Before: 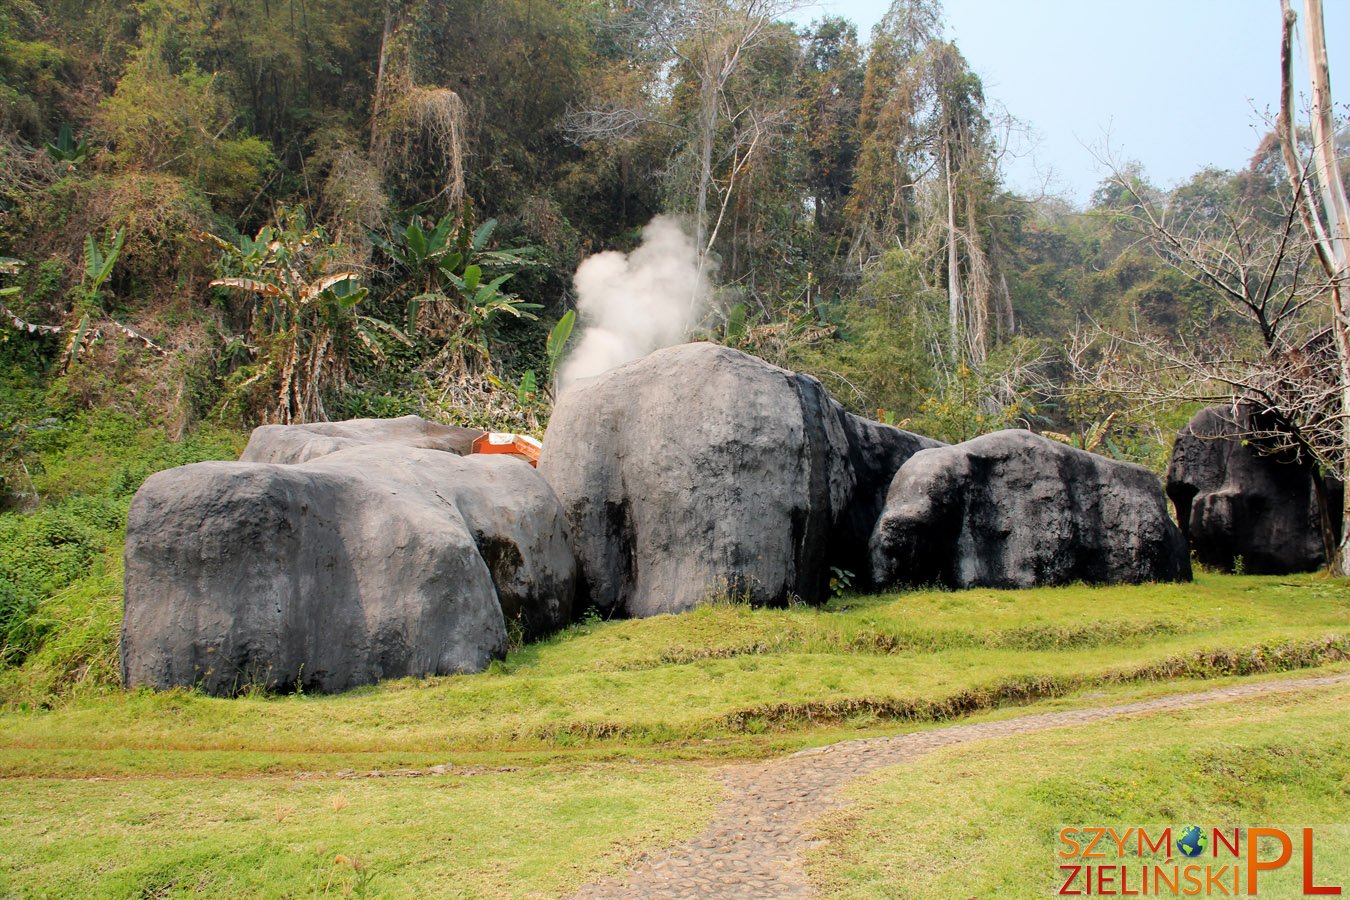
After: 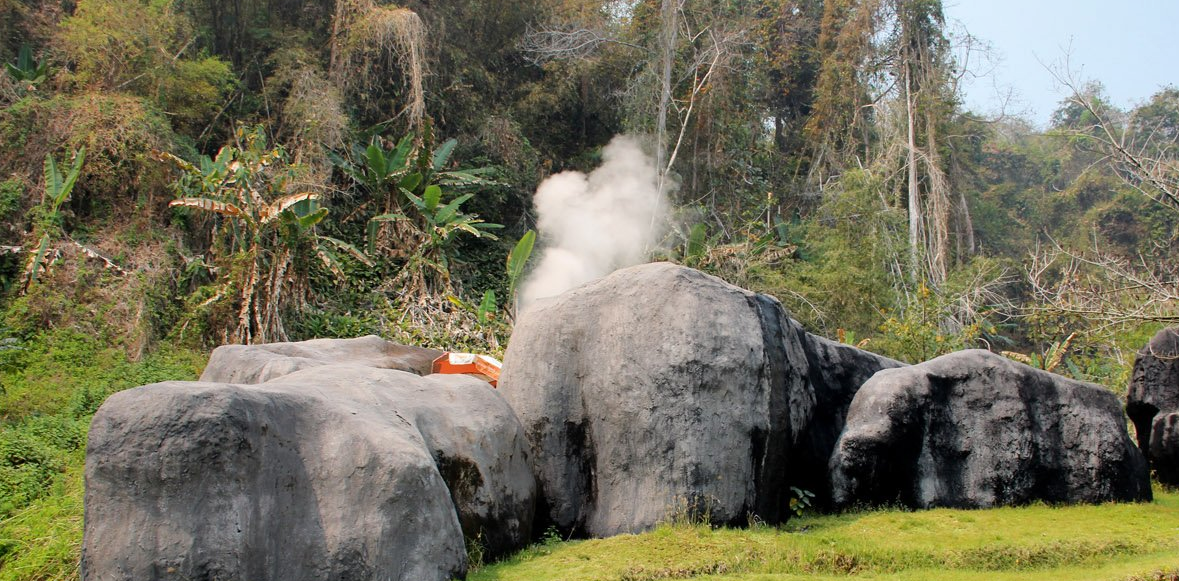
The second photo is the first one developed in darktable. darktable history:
crop: left 3.015%, top 8.969%, right 9.647%, bottom 26.457%
shadows and highlights: shadows 49, highlights -41, soften with gaussian
